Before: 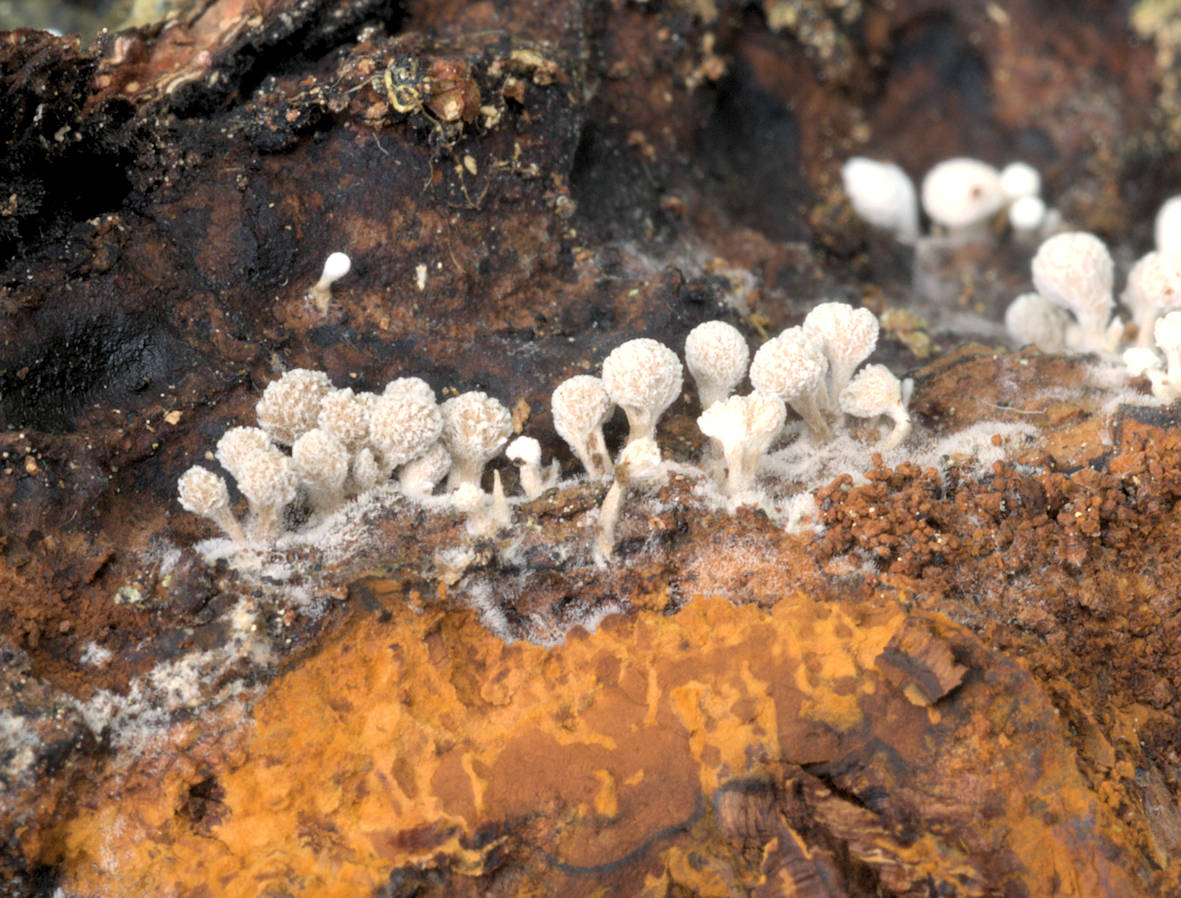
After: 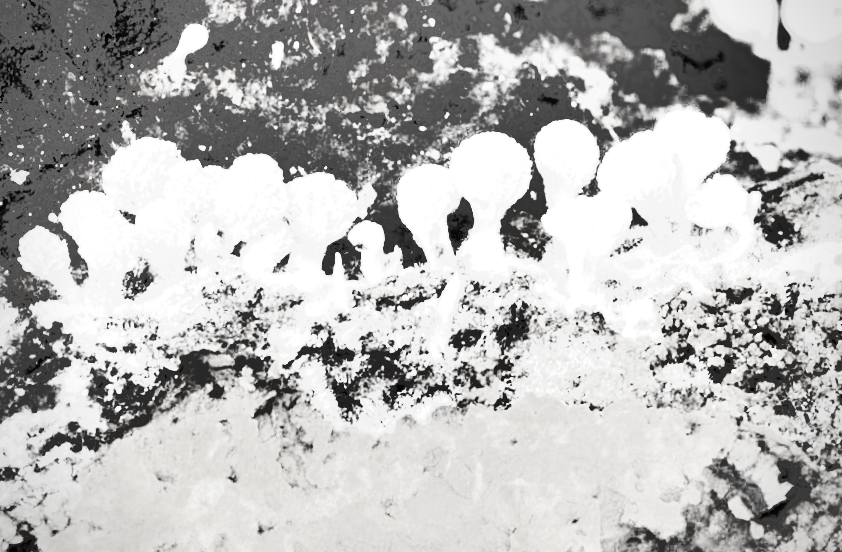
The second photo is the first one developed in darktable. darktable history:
base curve: curves: ch0 [(0, 0) (0.007, 0.004) (0.027, 0.03) (0.046, 0.07) (0.207, 0.54) (0.442, 0.872) (0.673, 0.972) (1, 1)], preserve colors none
tone equalizer: -7 EV -0.59 EV, -6 EV 0.994 EV, -5 EV -0.457 EV, -4 EV 0.413 EV, -3 EV 0.414 EV, -2 EV 0.123 EV, -1 EV -0.154 EV, +0 EV -0.386 EV, edges refinement/feathering 500, mask exposure compensation -1.57 EV, preserve details no
contrast brightness saturation: saturation -0.981
vignetting: fall-off radius 60.56%
color balance rgb: highlights gain › luminance 16.459%, highlights gain › chroma 2.909%, highlights gain › hue 261.82°, perceptual saturation grading › global saturation 20.467%, perceptual saturation grading › highlights -19.996%, perceptual saturation grading › shadows 29.456%, perceptual brilliance grading › global brilliance 12.398%
color correction: highlights b* 0.035, saturation 0.983
crop and rotate: angle -4.17°, left 9.891%, top 20.938%, right 12.137%, bottom 11.862%
shadows and highlights: radius 119.62, shadows 42.08, highlights -62.06, soften with gaussian
